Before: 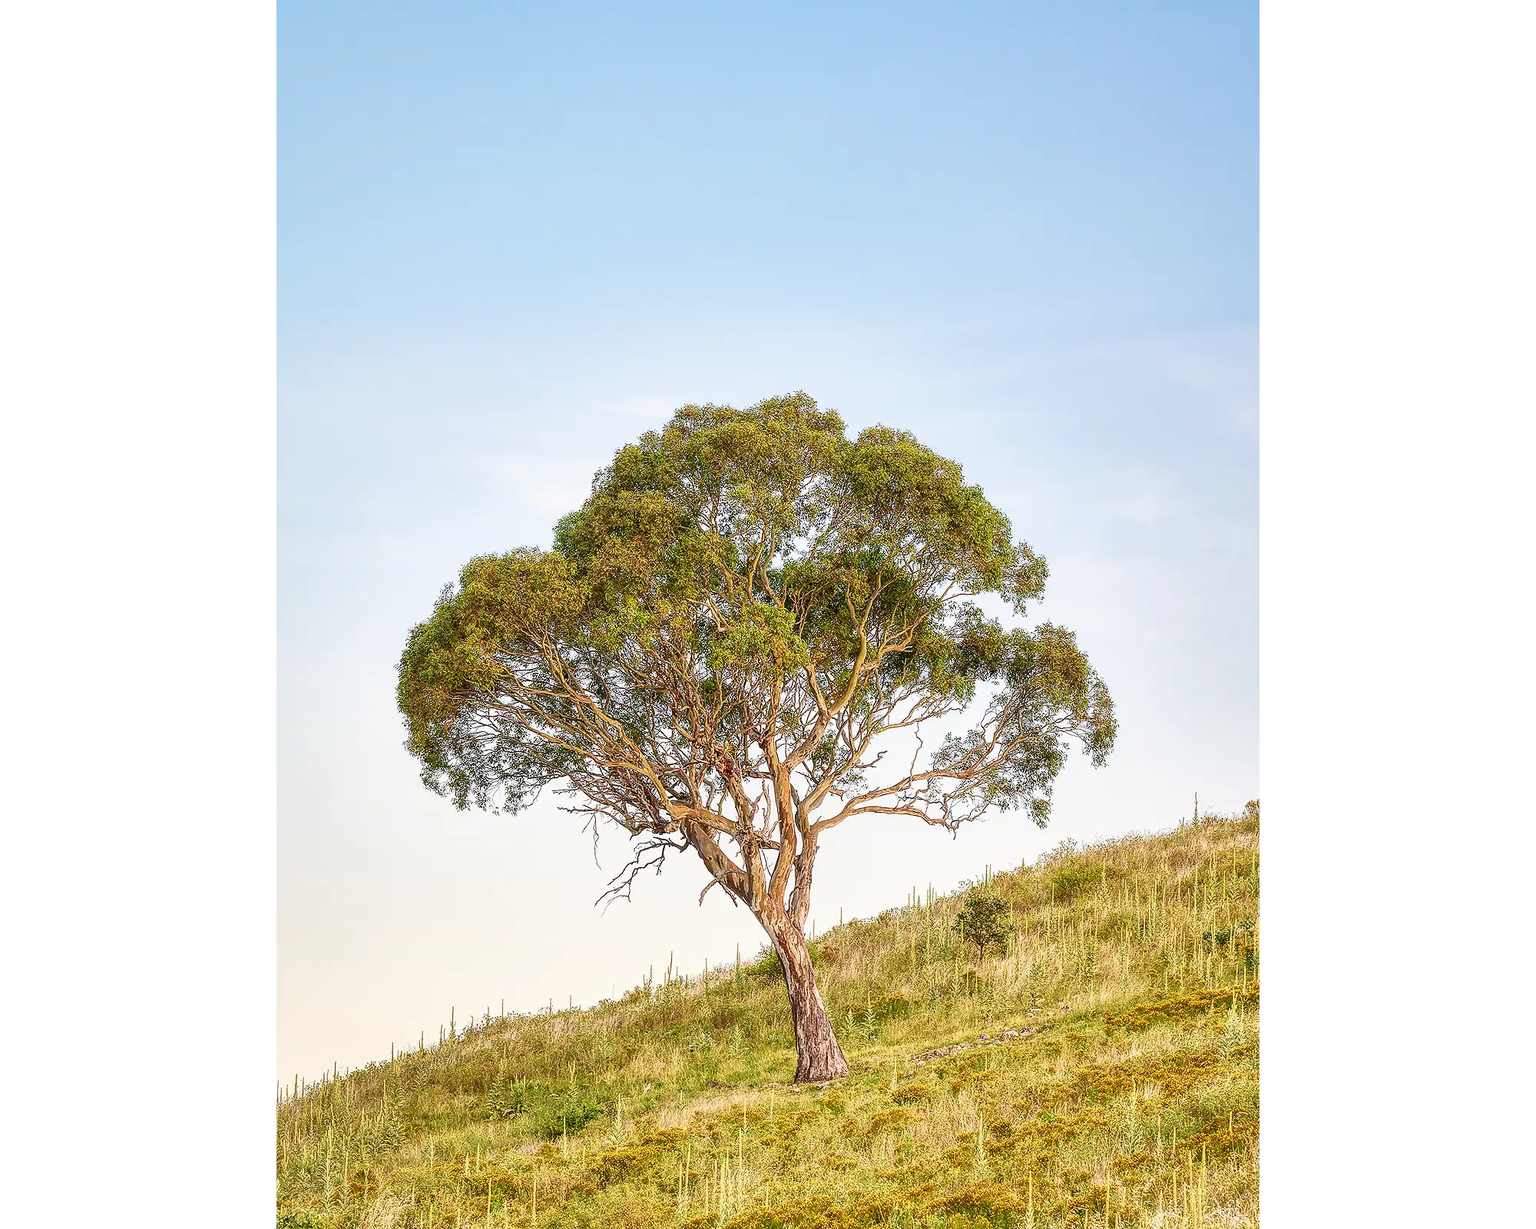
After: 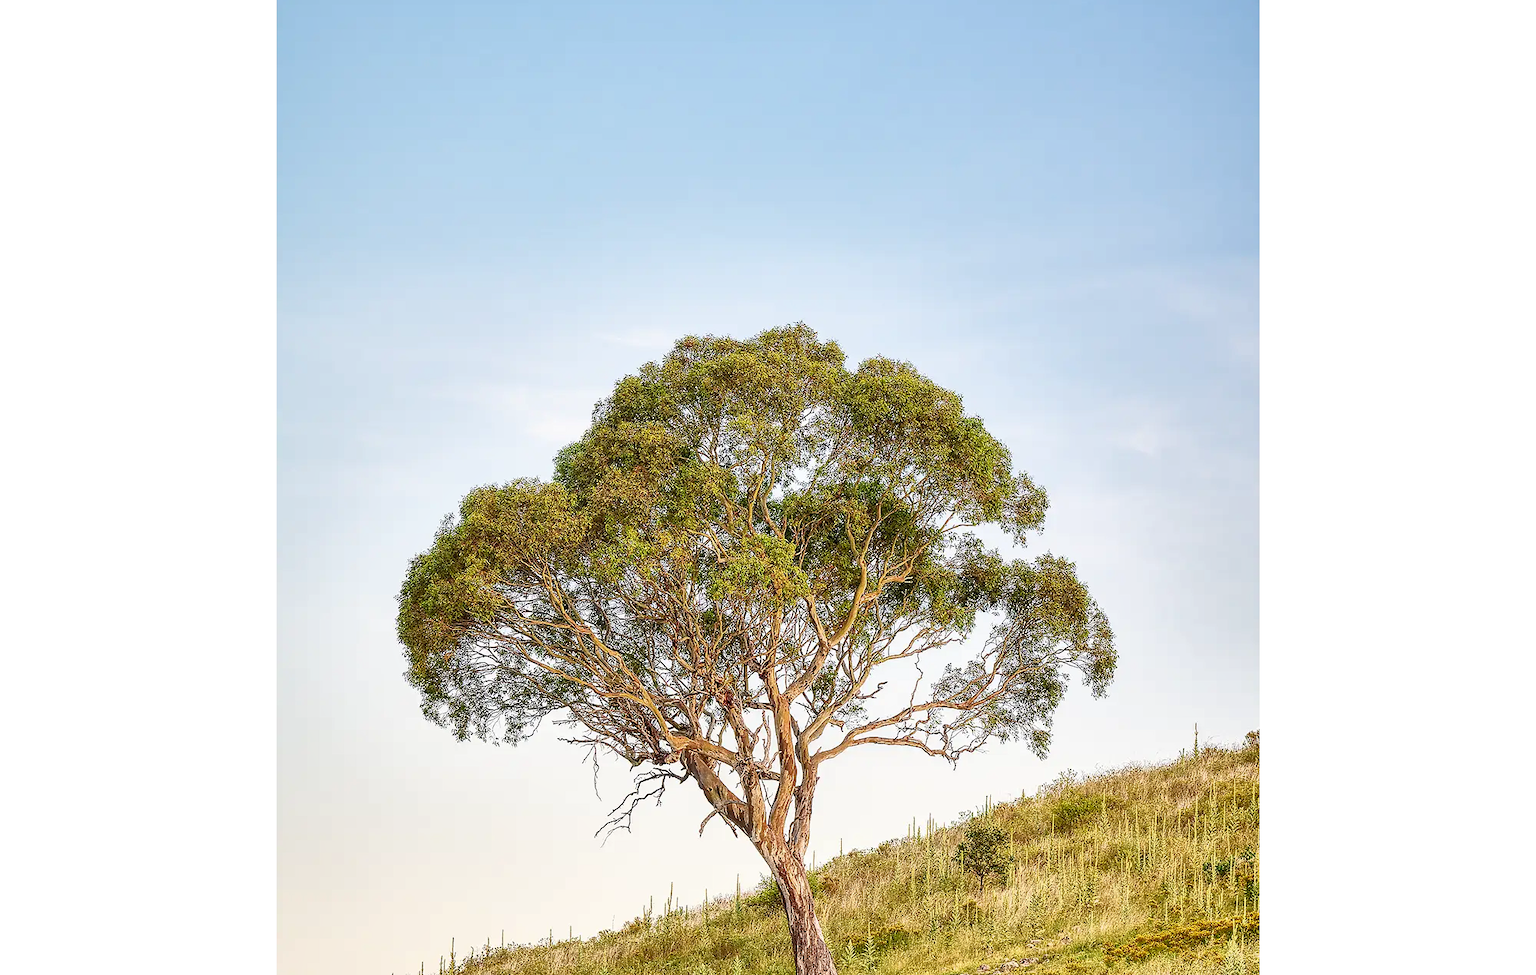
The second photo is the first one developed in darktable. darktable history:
shadows and highlights: shadows 29.54, highlights -30.27, low approximation 0.01, soften with gaussian
crop and rotate: top 5.66%, bottom 14.916%
sharpen: radius 2.929, amount 0.868, threshold 47.484
